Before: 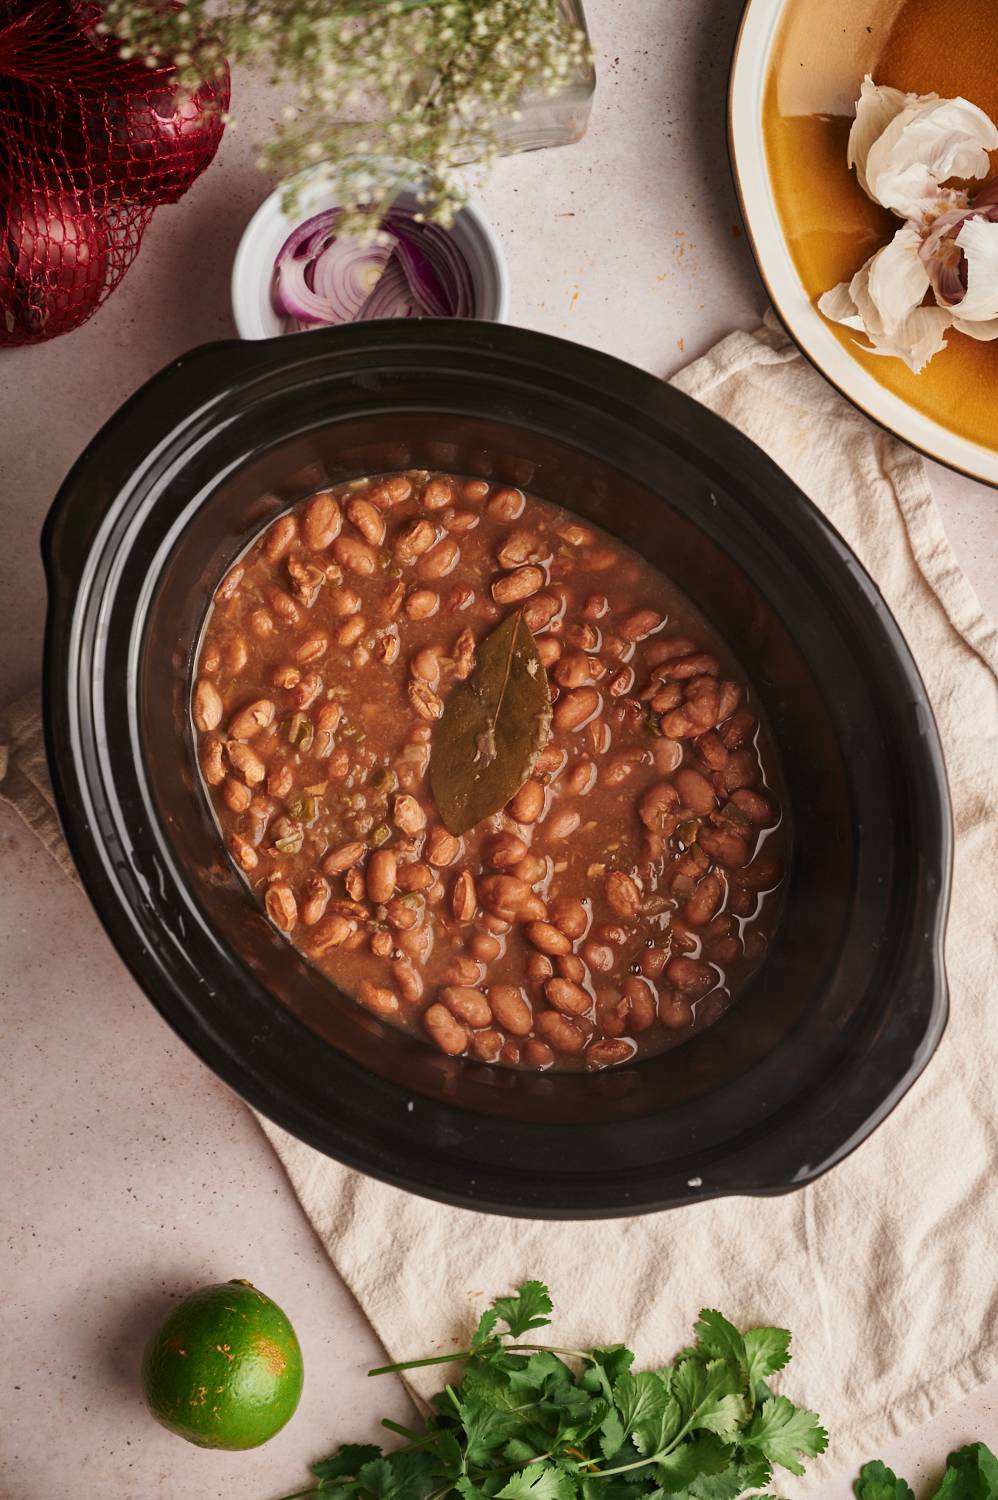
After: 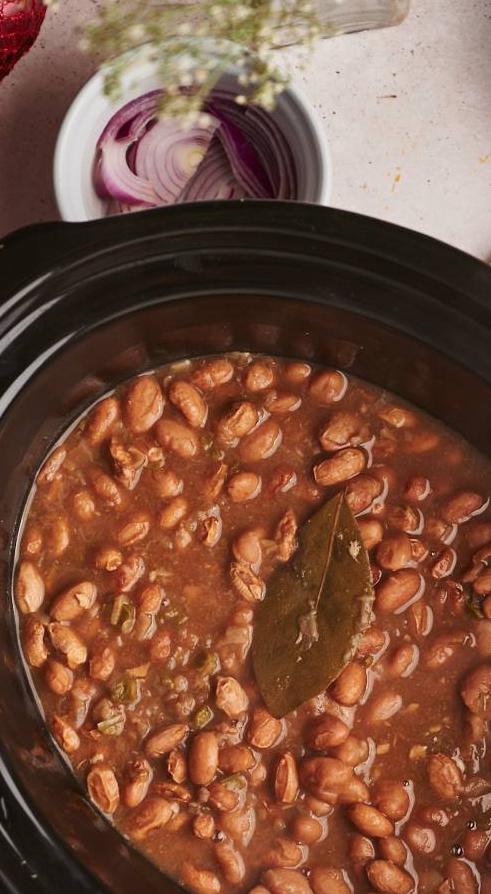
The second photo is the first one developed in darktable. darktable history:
exposure: compensate exposure bias true, compensate highlight preservation false
crop: left 17.922%, top 7.889%, right 32.863%, bottom 32.487%
